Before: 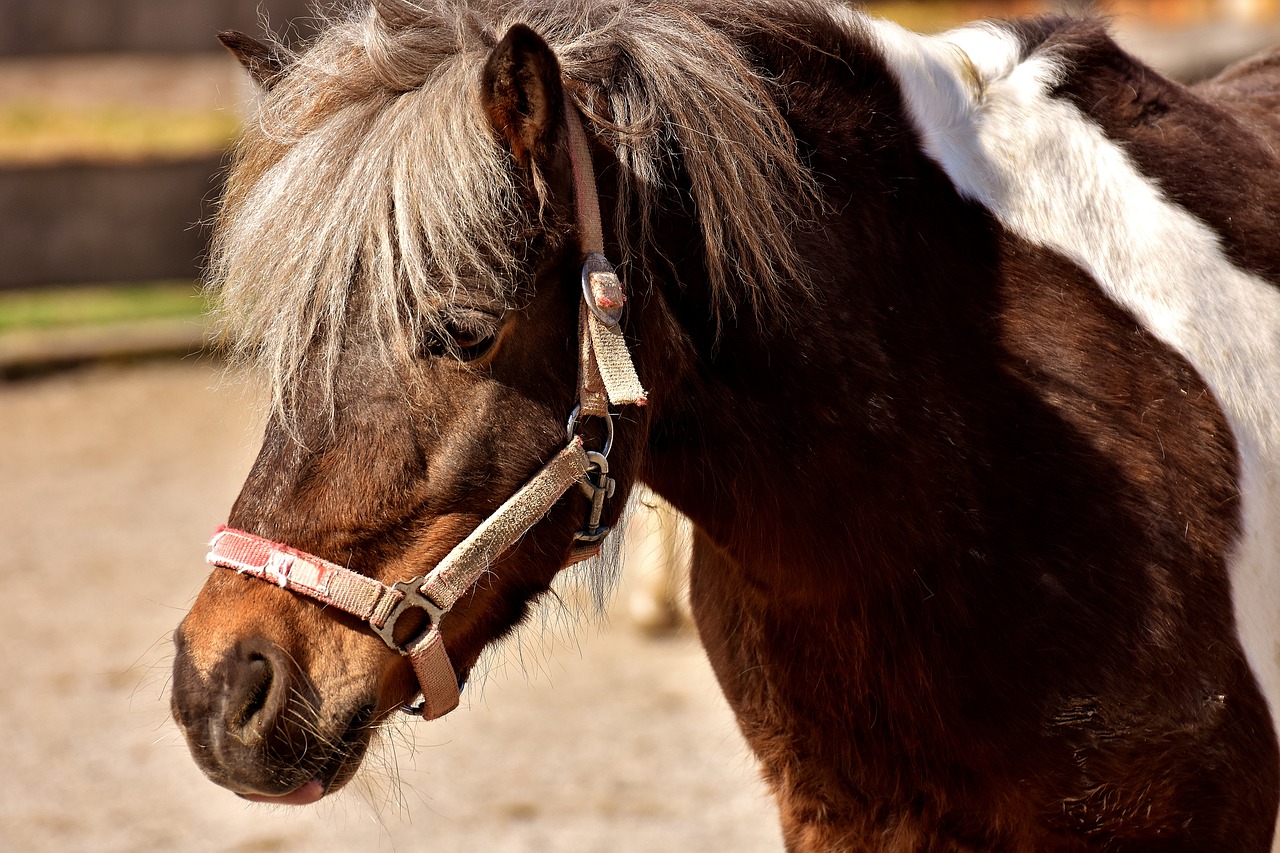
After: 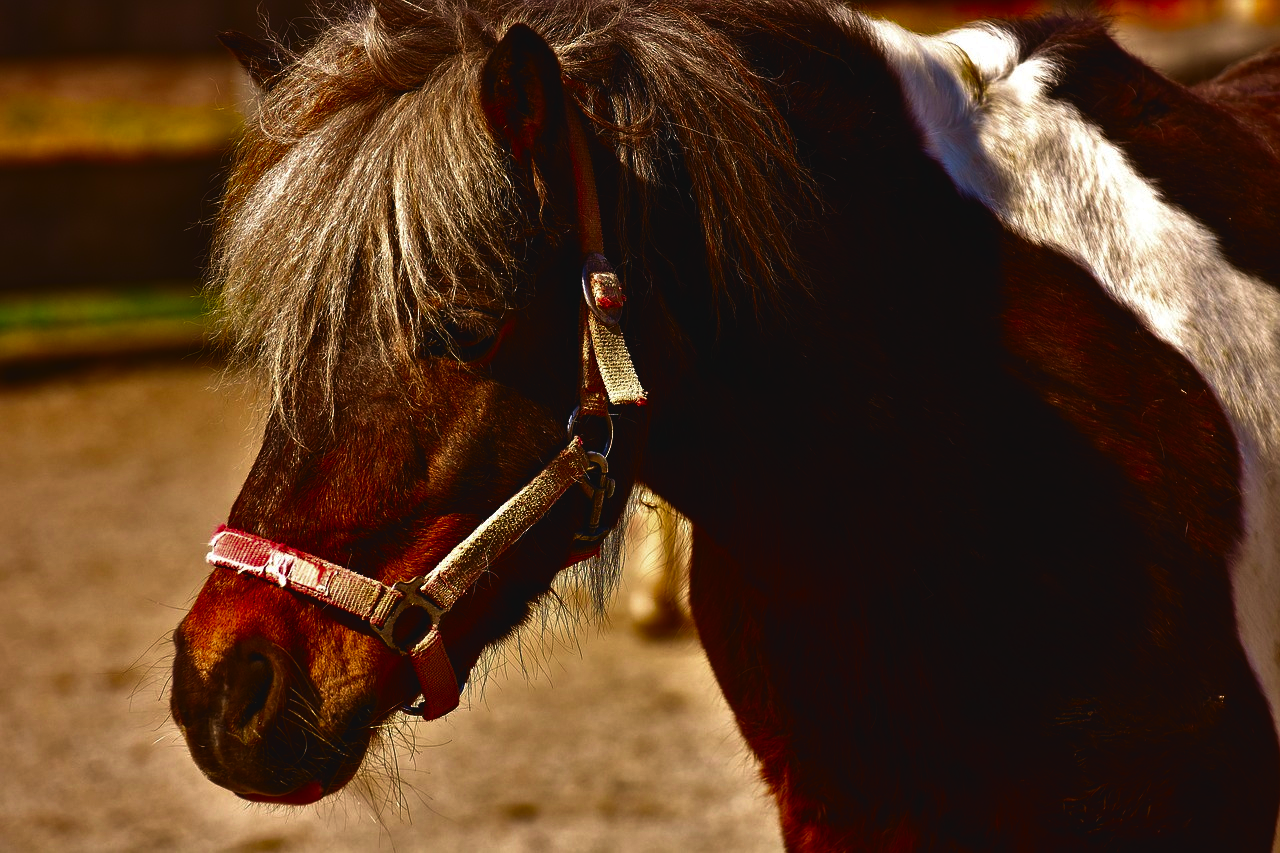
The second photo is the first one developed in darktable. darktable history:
exposure: black level correction -0.086, compensate highlight preservation false
contrast brightness saturation: brightness -0.999, saturation 0.984
velvia: on, module defaults
